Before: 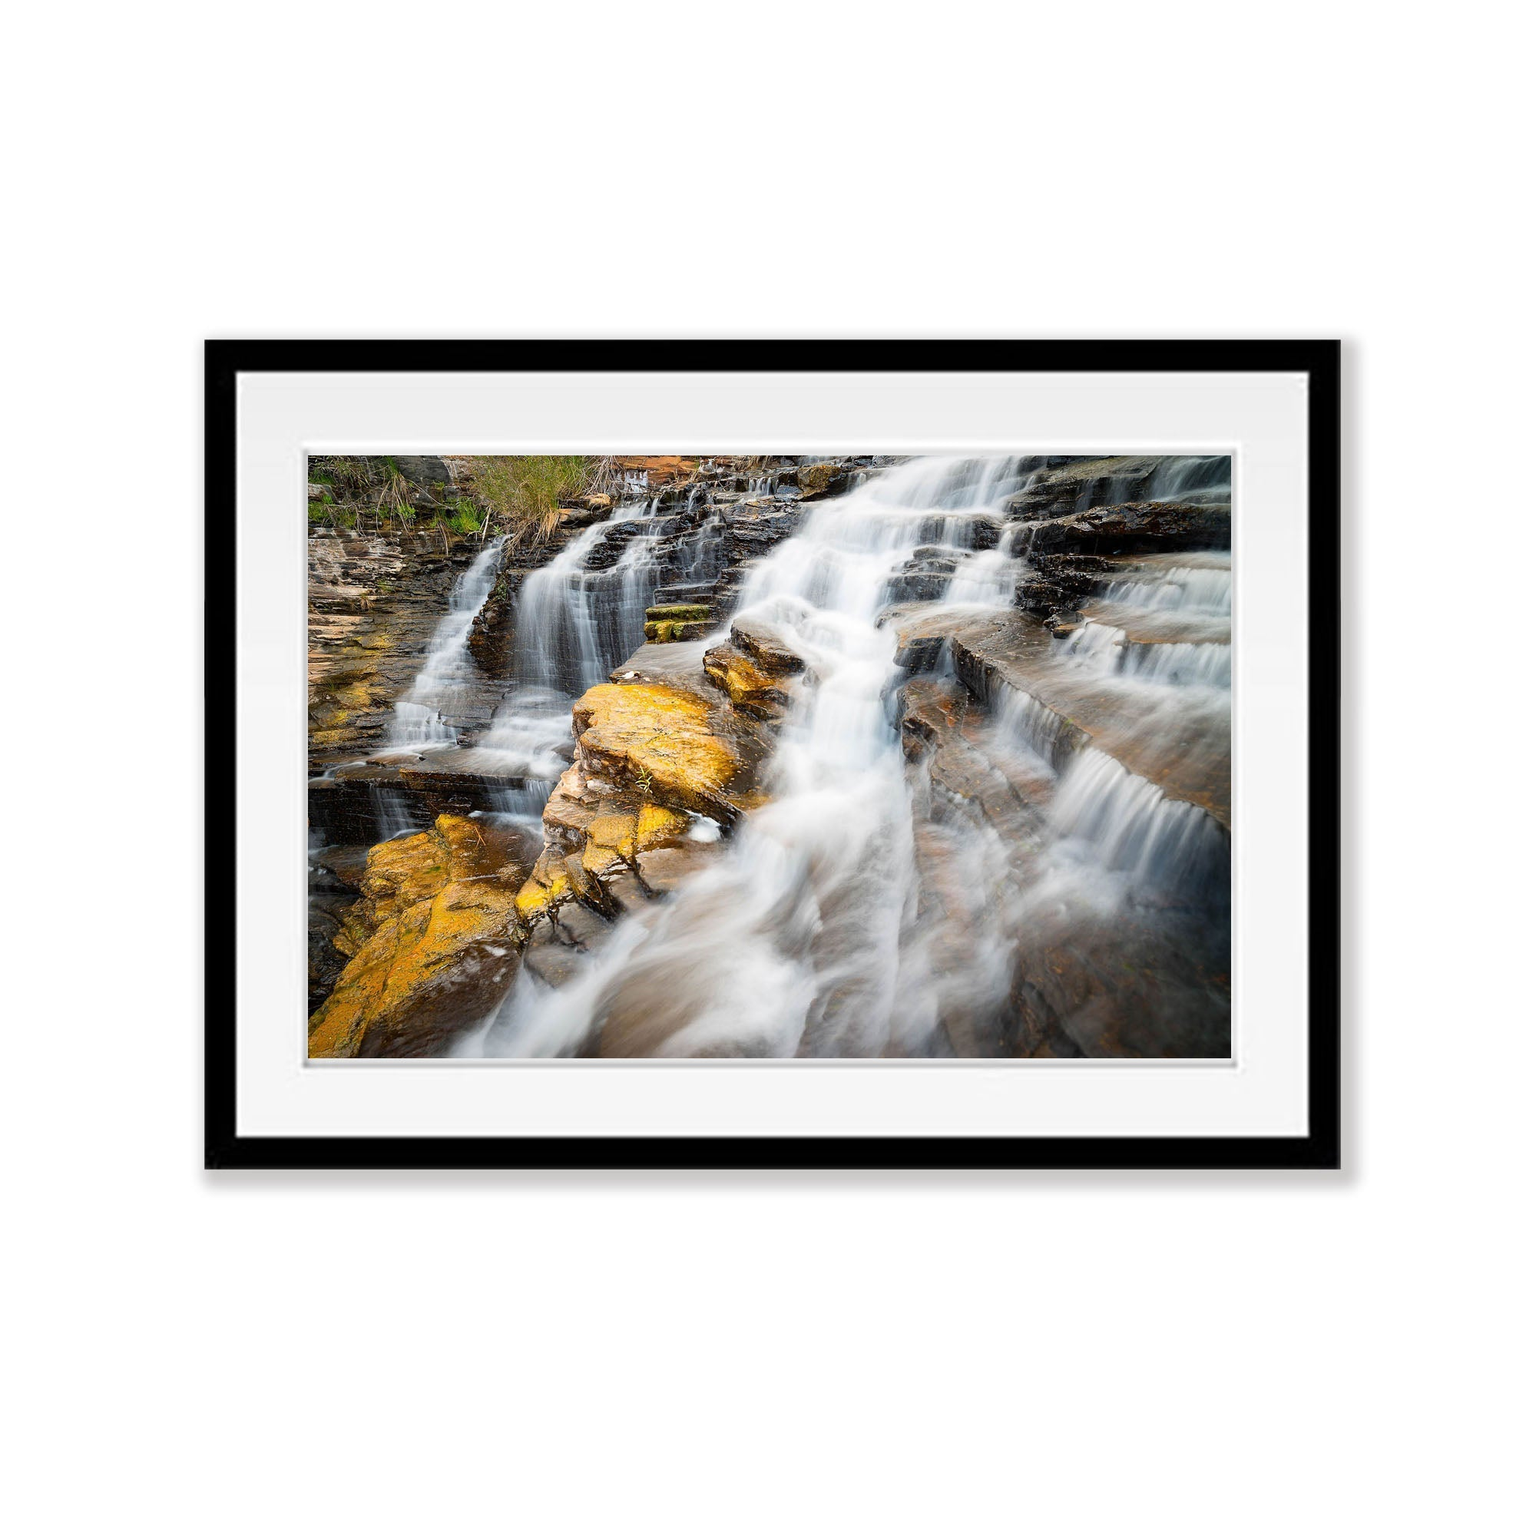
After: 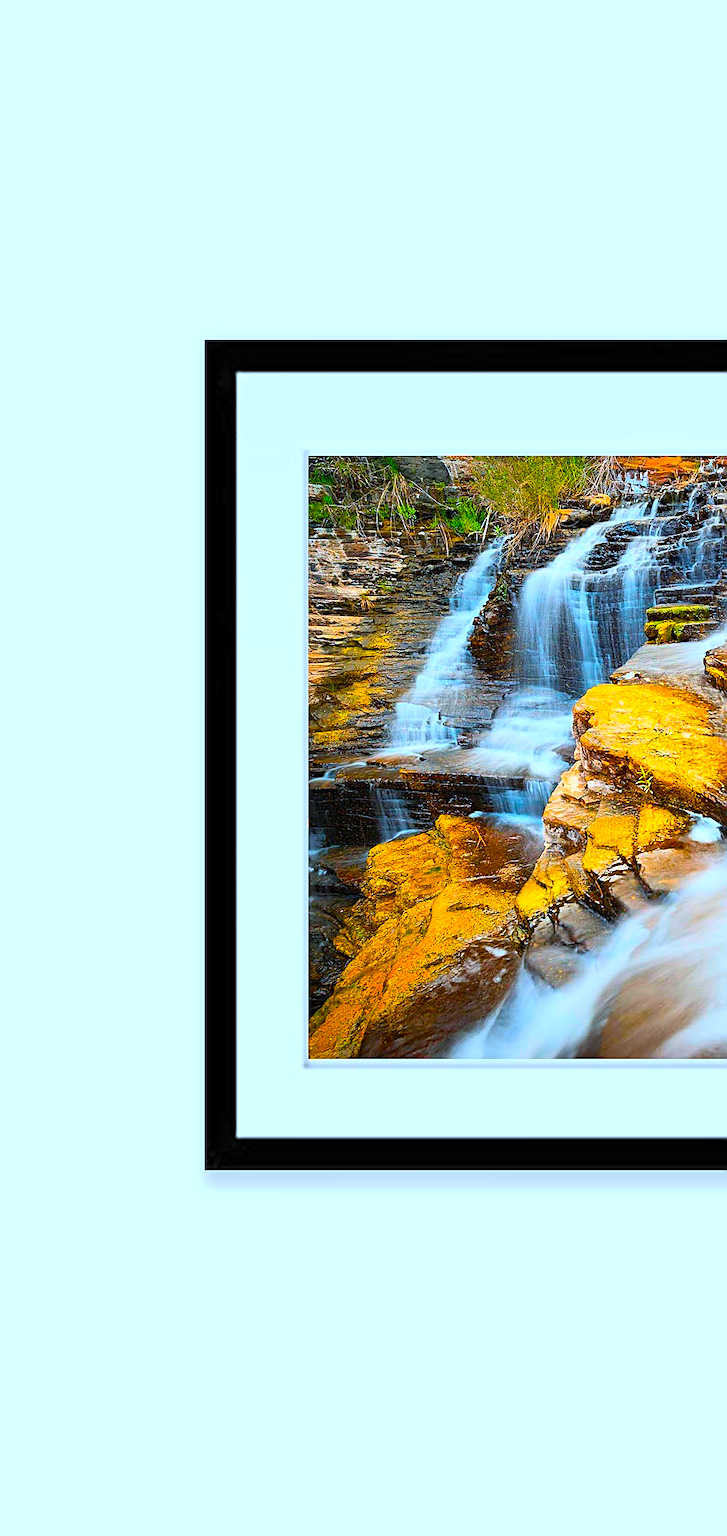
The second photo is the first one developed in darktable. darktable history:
tone equalizer: edges refinement/feathering 500, mask exposure compensation -1.57 EV, preserve details no
sharpen: on, module defaults
color correction: highlights a* -9.36, highlights b* -23.17
color balance rgb: linear chroma grading › global chroma 34.033%, perceptual saturation grading › global saturation 10.229%
crop and rotate: left 0.009%, top 0%, right 52.64%
shadows and highlights: shadows 29.79, highlights -30.47, low approximation 0.01, soften with gaussian
contrast brightness saturation: contrast 0.2, brightness 0.192, saturation 0.794
base curve: curves: ch0 [(0, 0) (0.303, 0.277) (1, 1)], preserve colors none
